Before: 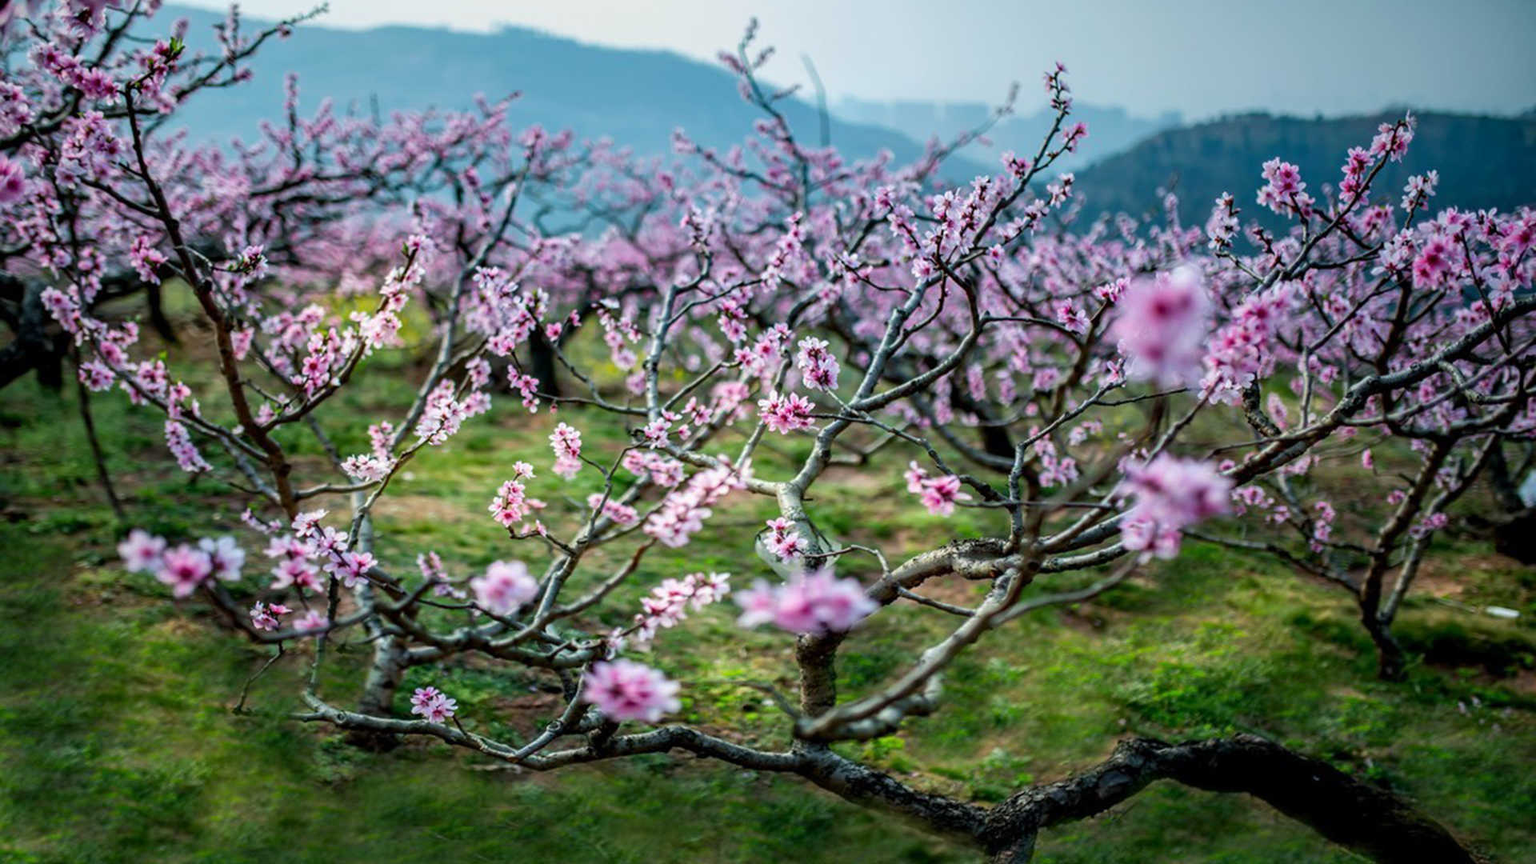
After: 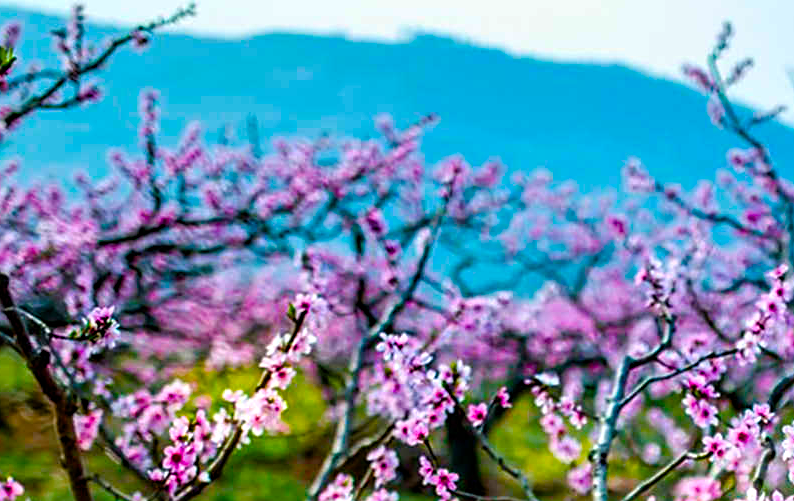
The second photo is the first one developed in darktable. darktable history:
color balance rgb: linear chroma grading › global chroma 15.23%, perceptual saturation grading › global saturation 40.785%, perceptual saturation grading › highlights -25.48%, perceptual saturation grading › mid-tones 35.501%, perceptual saturation grading › shadows 35.284%, global vibrance 35.792%, contrast 10.353%
crop and rotate: left 11.239%, top 0.088%, right 47.403%, bottom 53.502%
sharpen: on, module defaults
